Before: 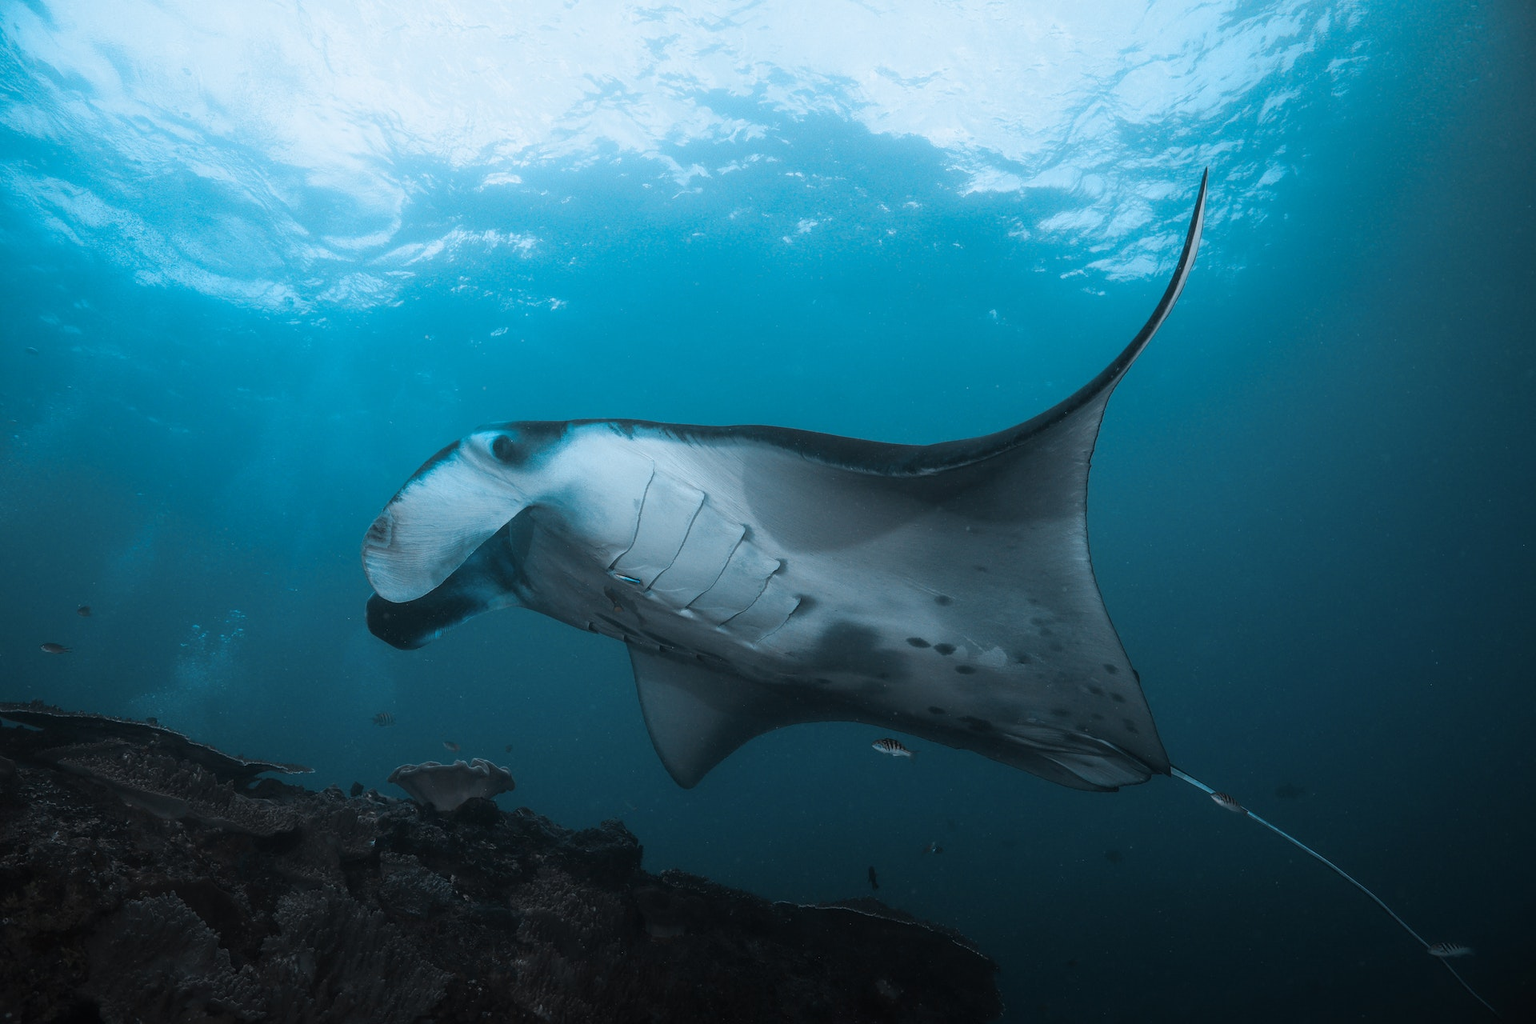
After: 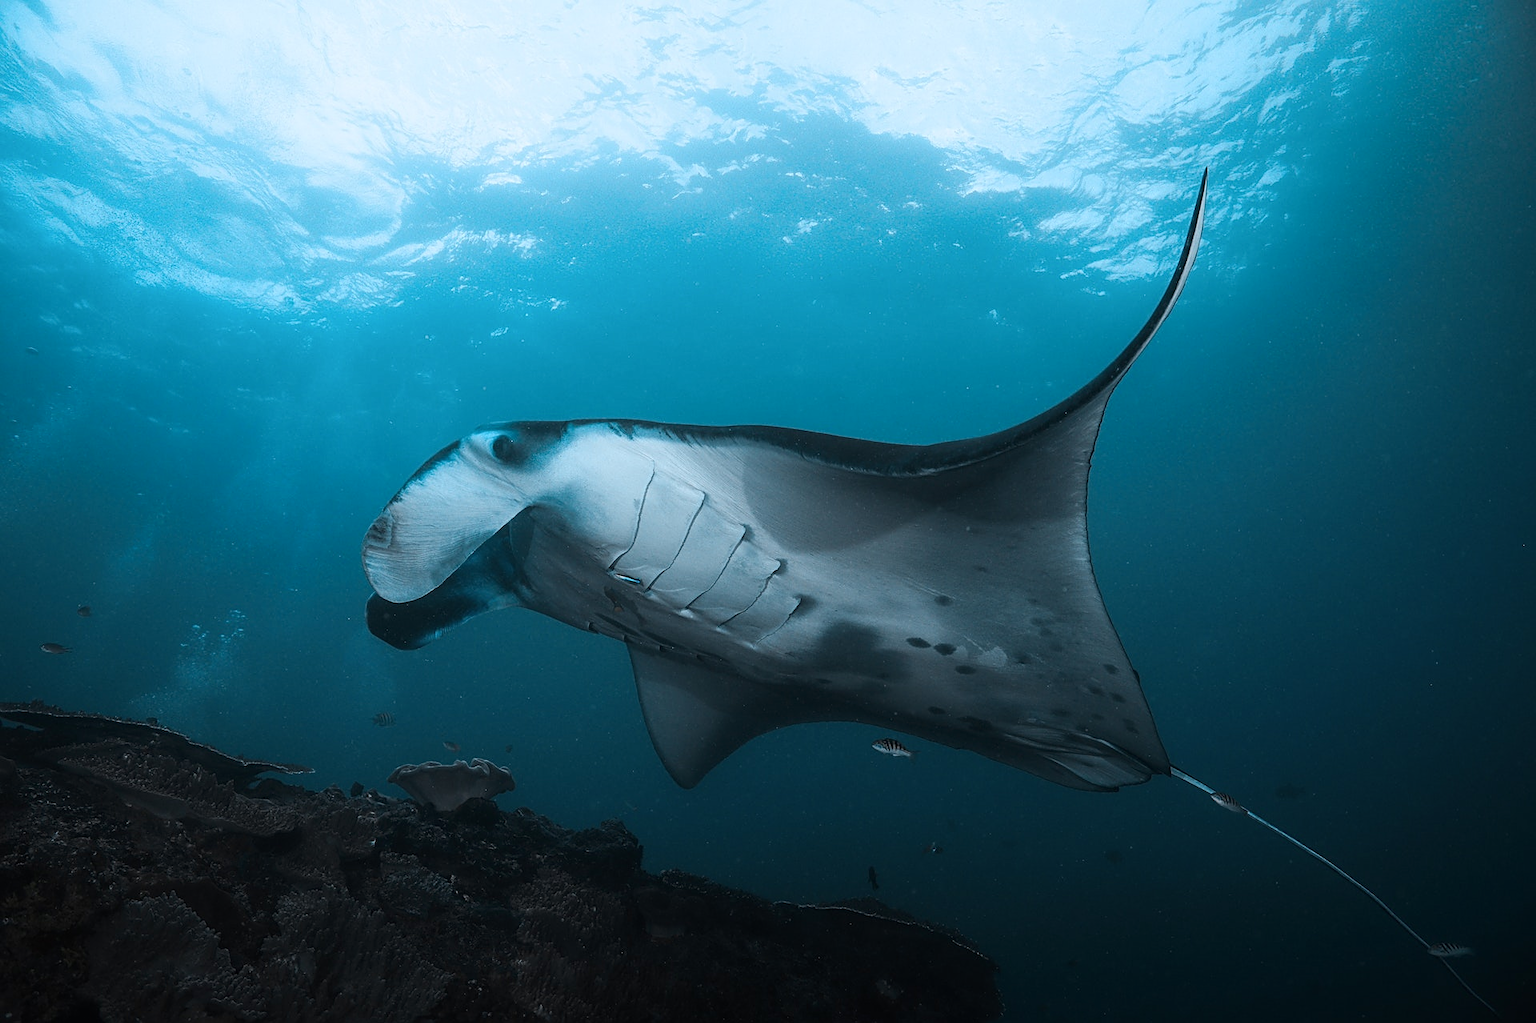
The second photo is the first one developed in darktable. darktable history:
sharpen: amount 0.498
contrast brightness saturation: contrast 0.141
crop: bottom 0.058%
